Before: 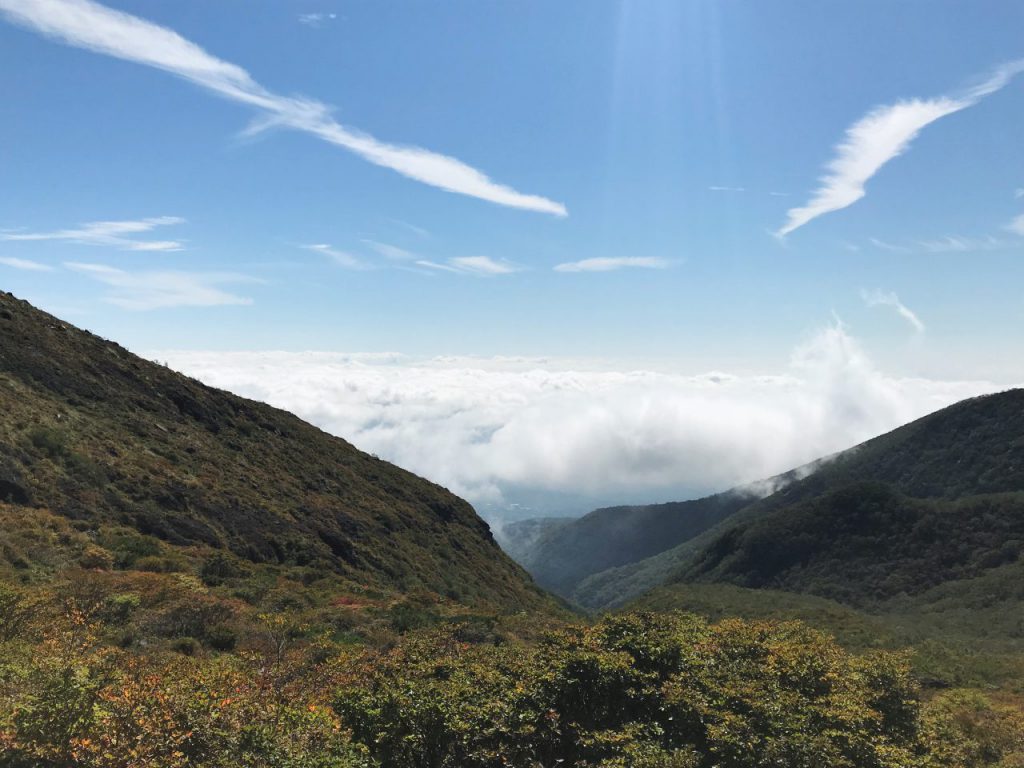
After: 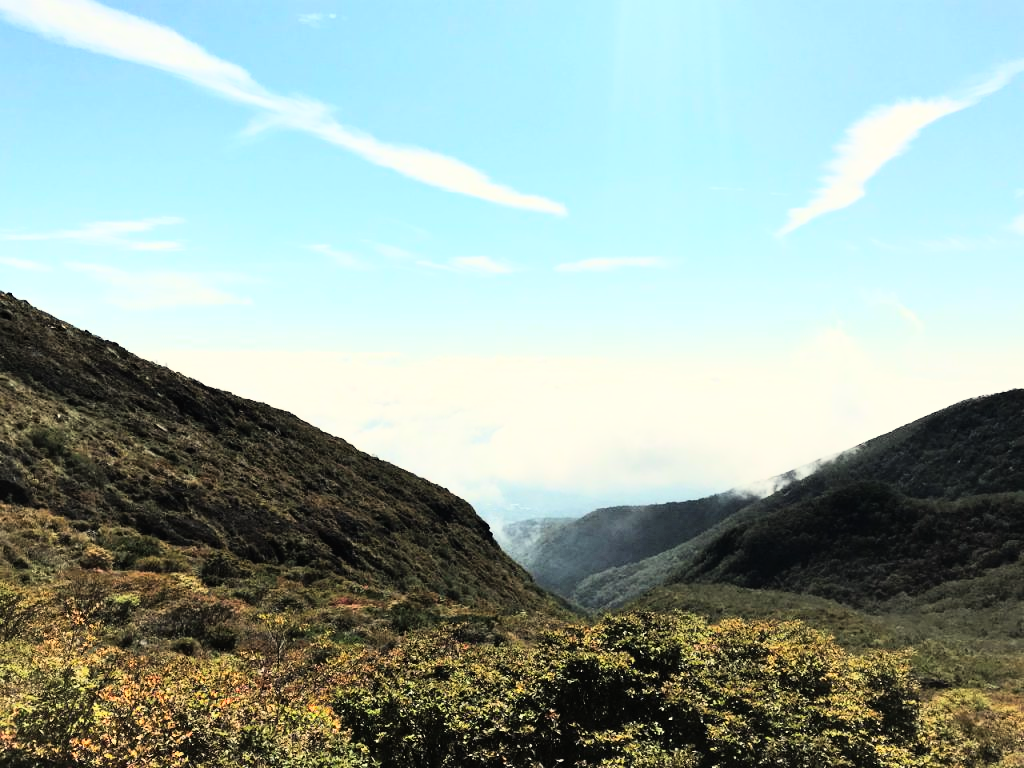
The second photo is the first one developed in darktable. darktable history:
white balance: red 1.029, blue 0.92
rgb curve: curves: ch0 [(0, 0) (0.21, 0.15) (0.24, 0.21) (0.5, 0.75) (0.75, 0.96) (0.89, 0.99) (1, 1)]; ch1 [(0, 0.02) (0.21, 0.13) (0.25, 0.2) (0.5, 0.67) (0.75, 0.9) (0.89, 0.97) (1, 1)]; ch2 [(0, 0.02) (0.21, 0.13) (0.25, 0.2) (0.5, 0.67) (0.75, 0.9) (0.89, 0.97) (1, 1)], compensate middle gray true
